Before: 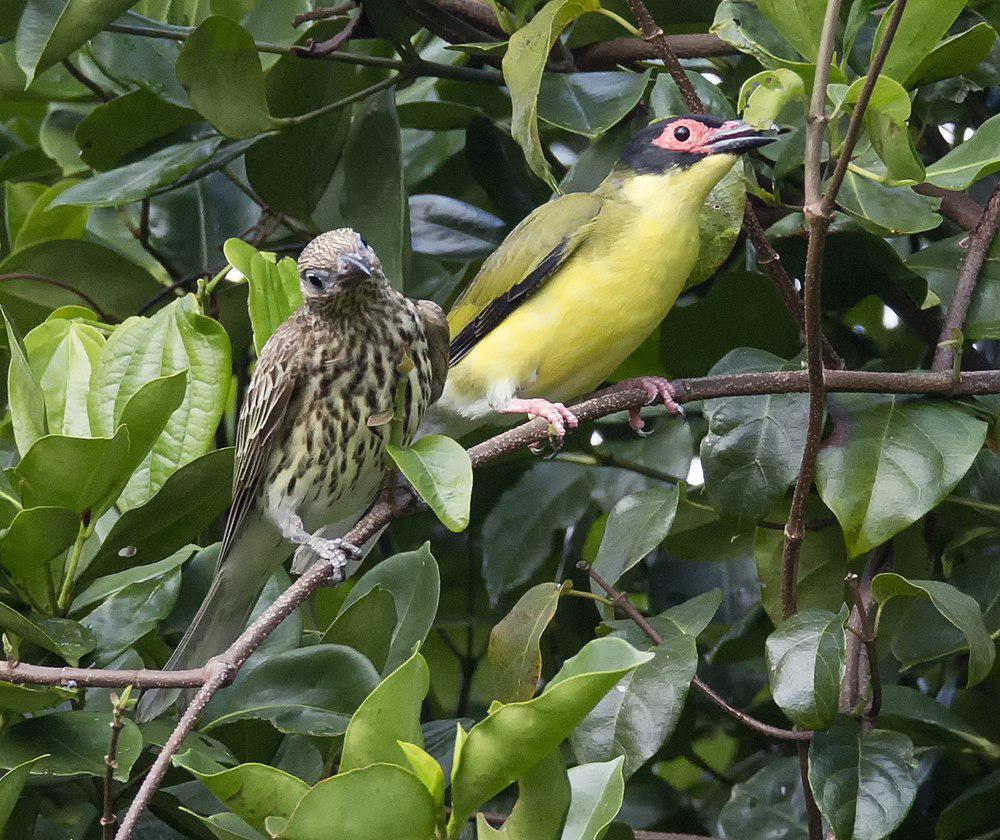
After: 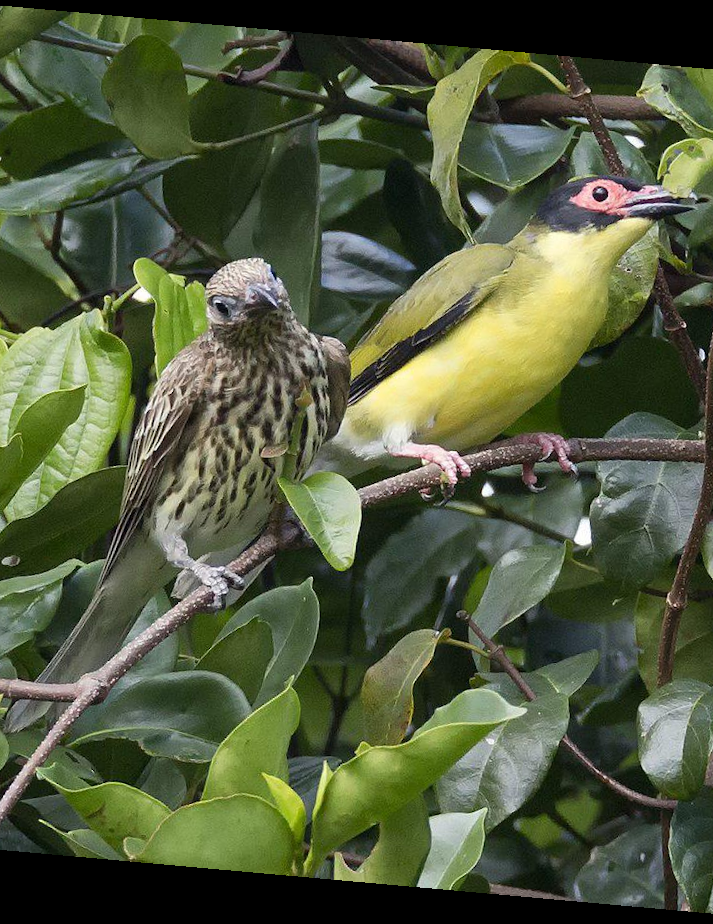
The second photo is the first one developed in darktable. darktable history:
crop and rotate: left 13.342%, right 19.991%
rotate and perspective: rotation 5.12°, automatic cropping off
